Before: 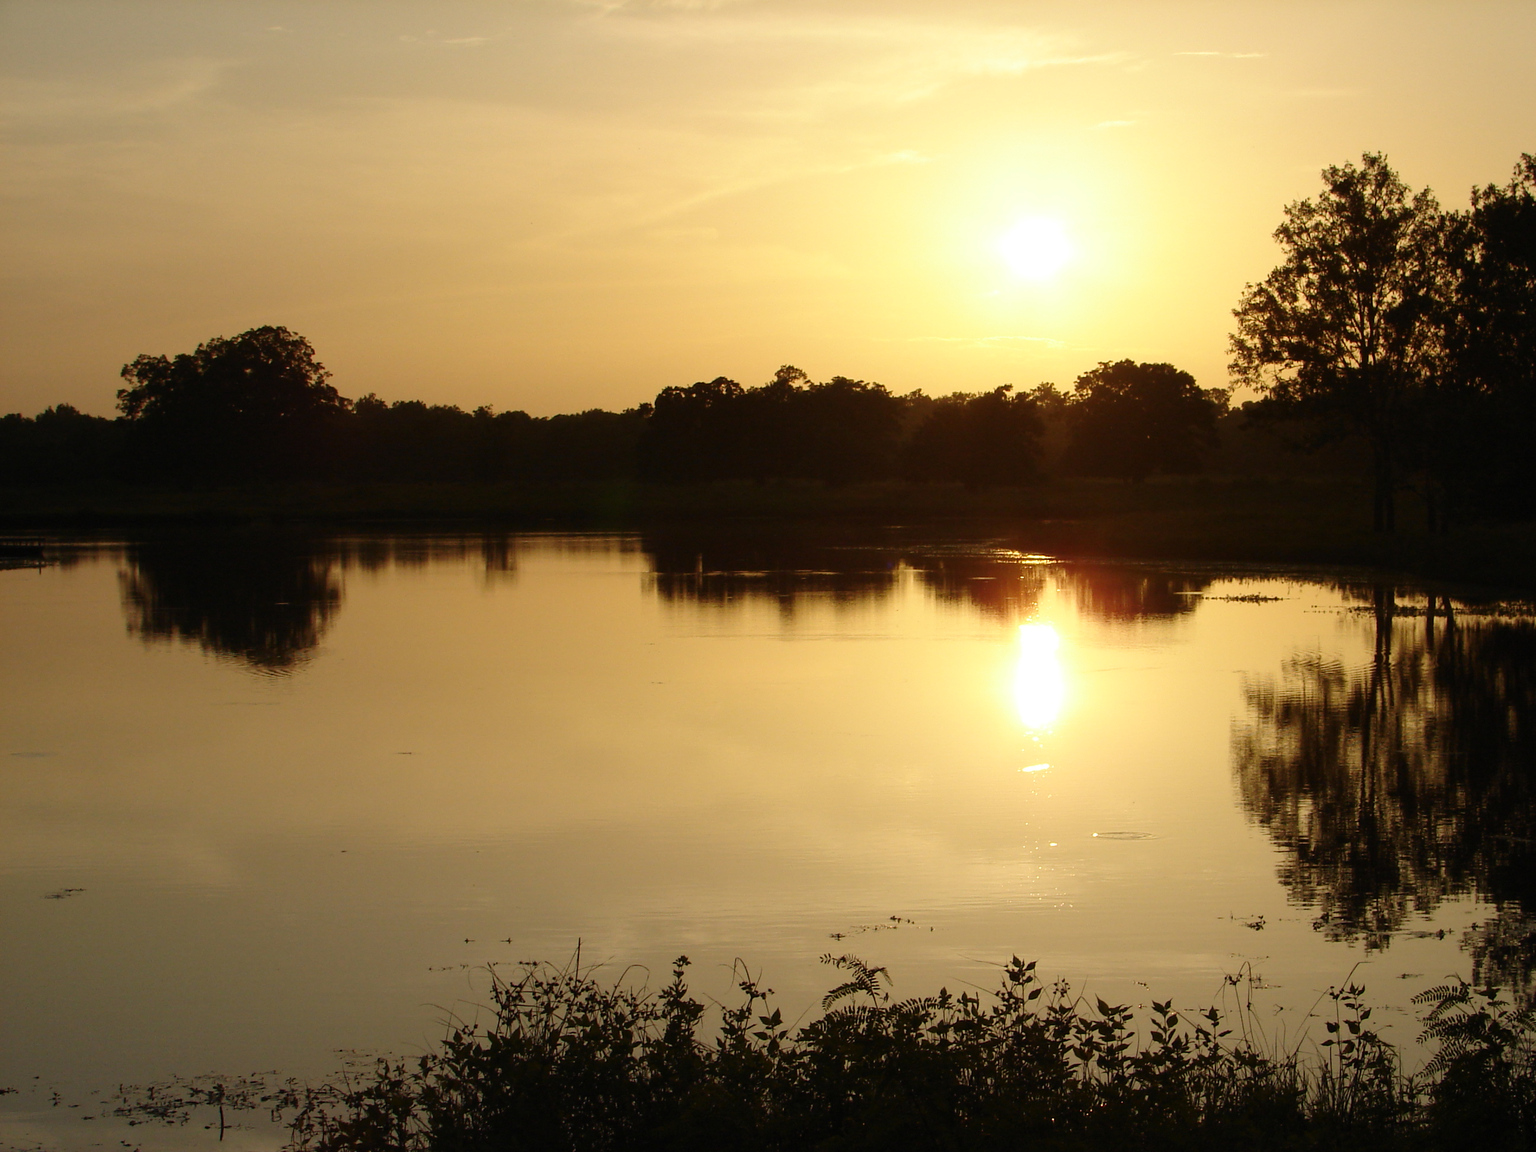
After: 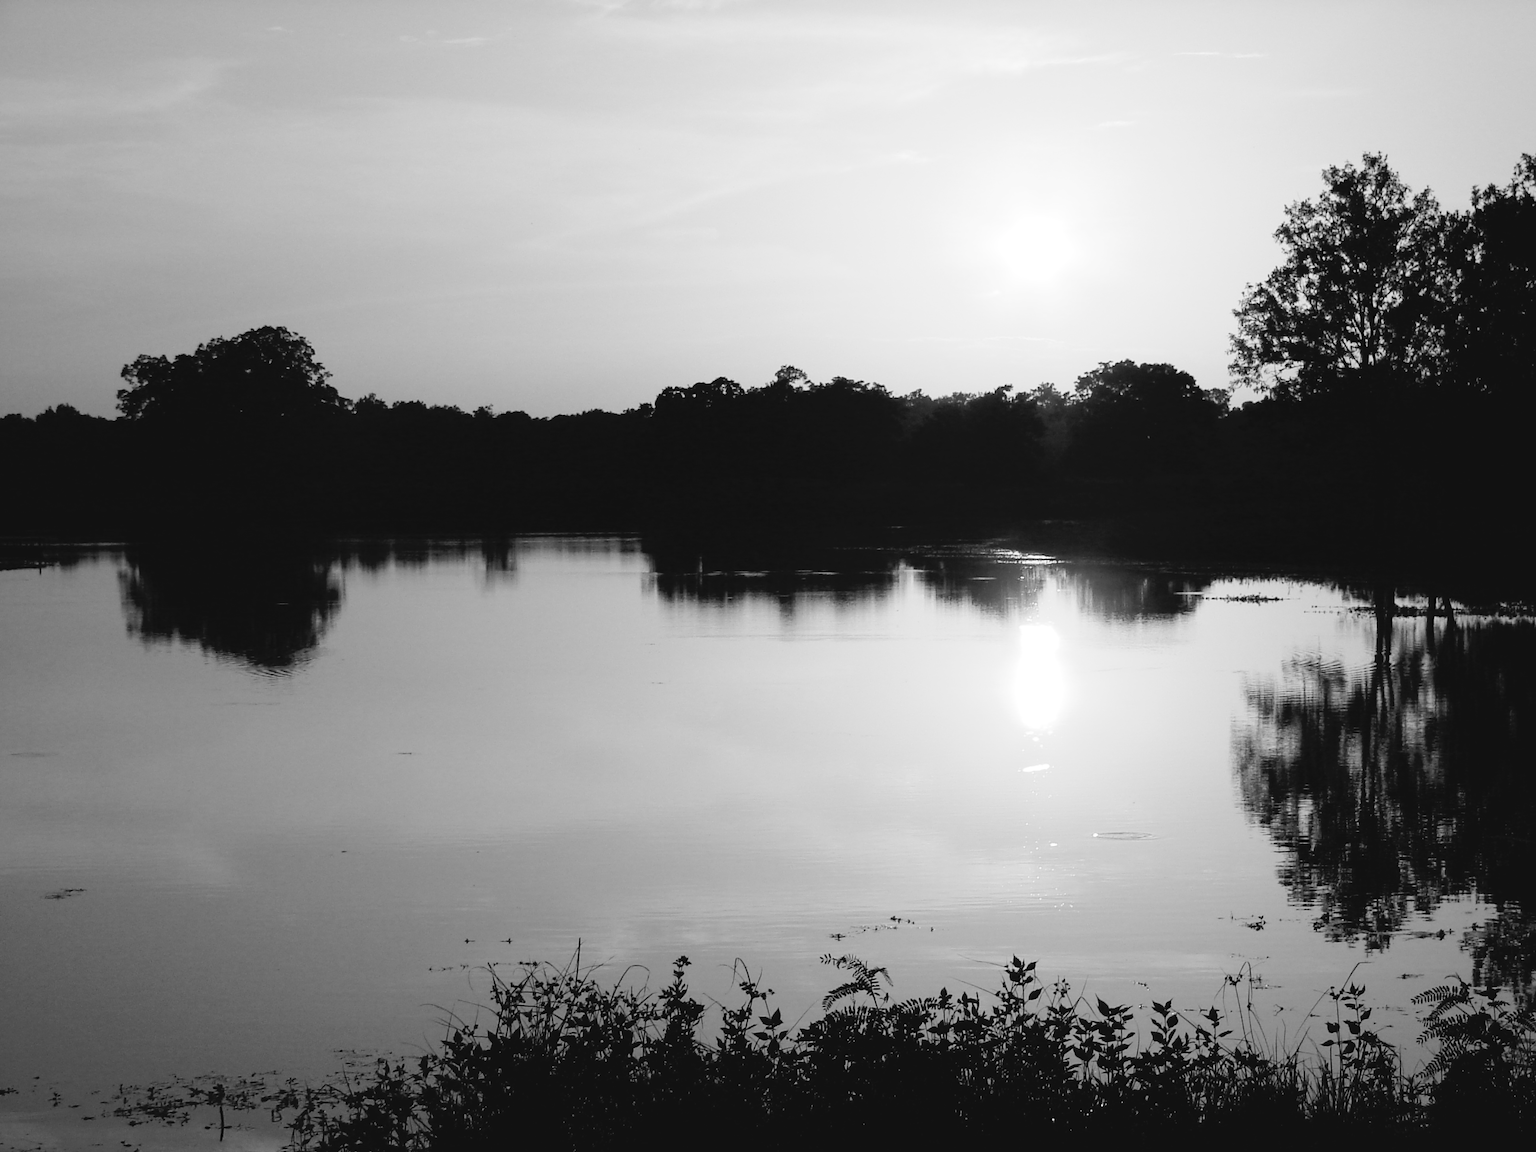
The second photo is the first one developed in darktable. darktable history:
tone curve: curves: ch0 [(0, 0) (0.003, 0.047) (0.011, 0.051) (0.025, 0.051) (0.044, 0.057) (0.069, 0.068) (0.1, 0.076) (0.136, 0.108) (0.177, 0.166) (0.224, 0.229) (0.277, 0.299) (0.335, 0.364) (0.399, 0.46) (0.468, 0.553) (0.543, 0.639) (0.623, 0.724) (0.709, 0.808) (0.801, 0.886) (0.898, 0.954) (1, 1)], preserve colors none
color look up table: target L [90.24, 89.53, 81.33, 86.7, 76.98, 71.84, 64.74, 52.8, 47.24, 42.92, 36.57, 26.21, 0.548, 200.28, 101.02, 77.34, 72.21, 68.87, 64.74, 62.97, 64.74, 59.79, 53.98, 53.09, 41.55, 31.03, 31.46, 16.11, 93.05, 90.24, 85.63, 69.61, 80.97, 82.41, 78.79, 60.17, 65.49, 84.2, 47.24, 40.73, 55.54, 40.11, 18, 5.464, 89.53, 92.35, 83.84, 71.47, 44], target a [-0.001, -0.001, 0, -0.003, 0 ×5, 0.001, 0.001, 0.001, 0, 0, 0, -0.001, 0, 0, 0, 0.001, 0, 0, 0, 0.001, 0 ×4, -0.003, -0.001, 0, 0, -0.002, -0.002, 0 ×5, 0.001, 0, 0.001, 0, 0, -0.001, -0.003, -0.002, 0, 0], target b [0.002, 0.024, 0.002, 0.025, 0.002 ×4, -0.003 ×4, 0, 0, -0.001, 0.003, 0.002, 0.002, 0.002, -0.004, 0.002, 0.002, -0.002, -0.002, 0.001, 0, 0, -0.003, 0.025, 0.002, 0.002, 0.002, 0.024, 0.024, 0.002 ×4, -0.003, -0.005, 0.002, -0.005, -0.003, 0.004, 0.024, 0.025, 0.024, 0.002, -0.003], num patches 49
